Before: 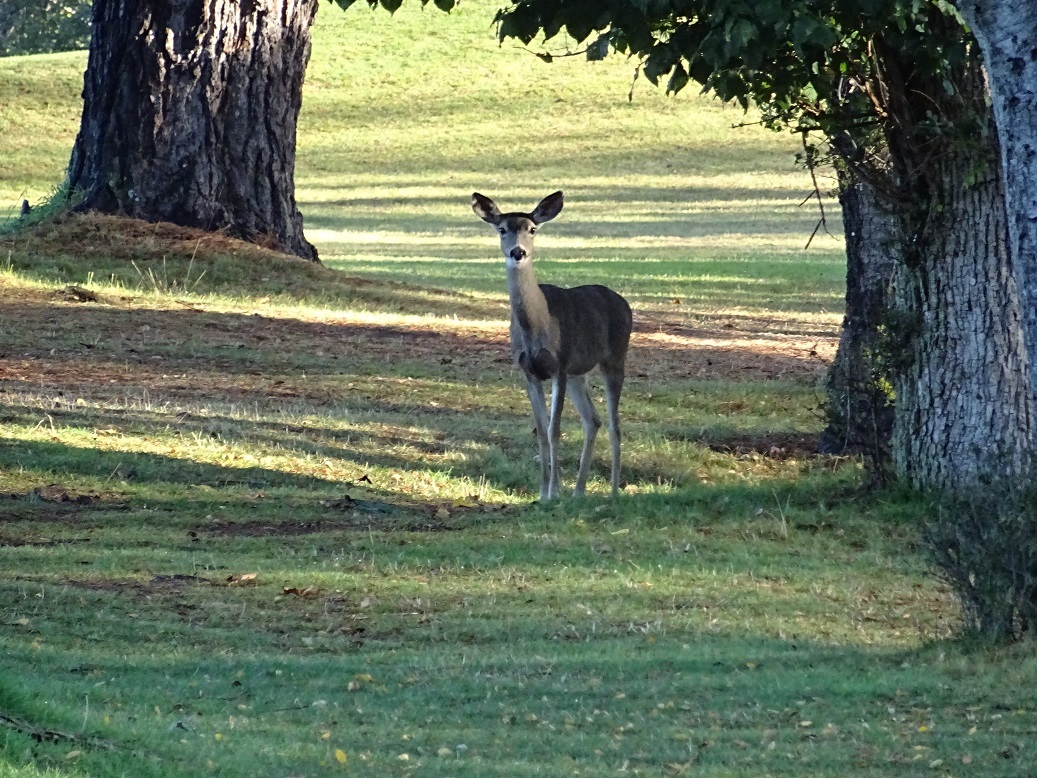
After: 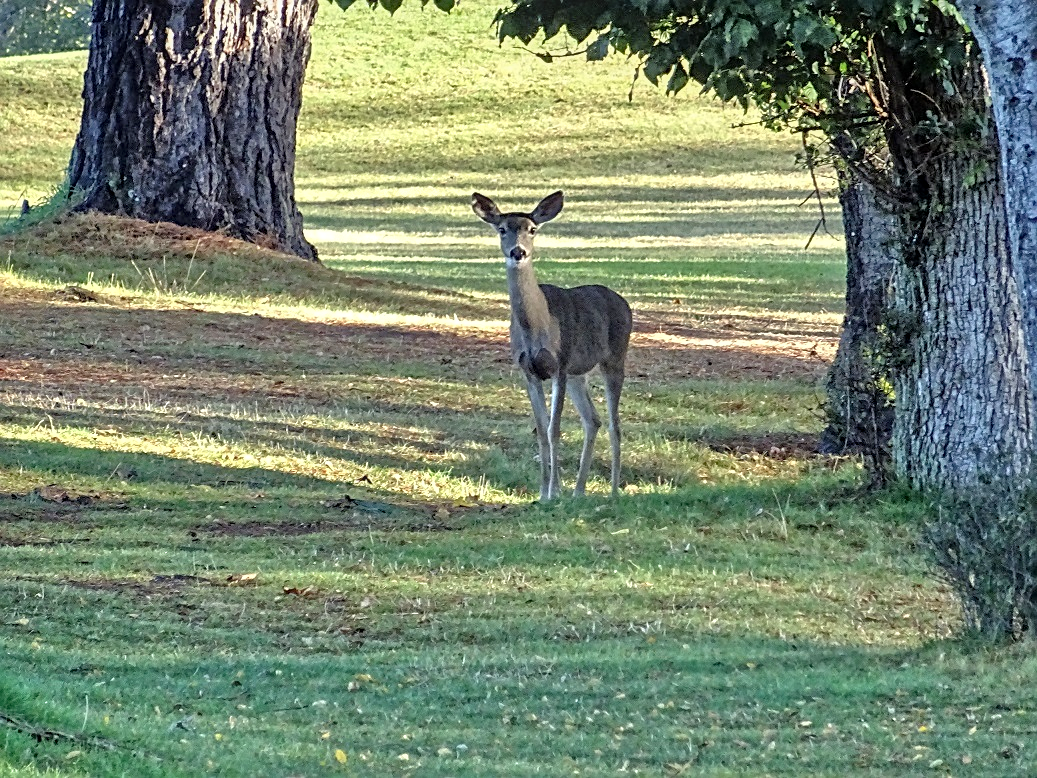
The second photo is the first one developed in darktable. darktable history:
tone equalizer: -7 EV 0.15 EV, -6 EV 0.56 EV, -5 EV 1.16 EV, -4 EV 1.35 EV, -3 EV 1.17 EV, -2 EV 0.6 EV, -1 EV 0.158 EV
sharpen: on, module defaults
local contrast: on, module defaults
shadows and highlights: soften with gaussian
